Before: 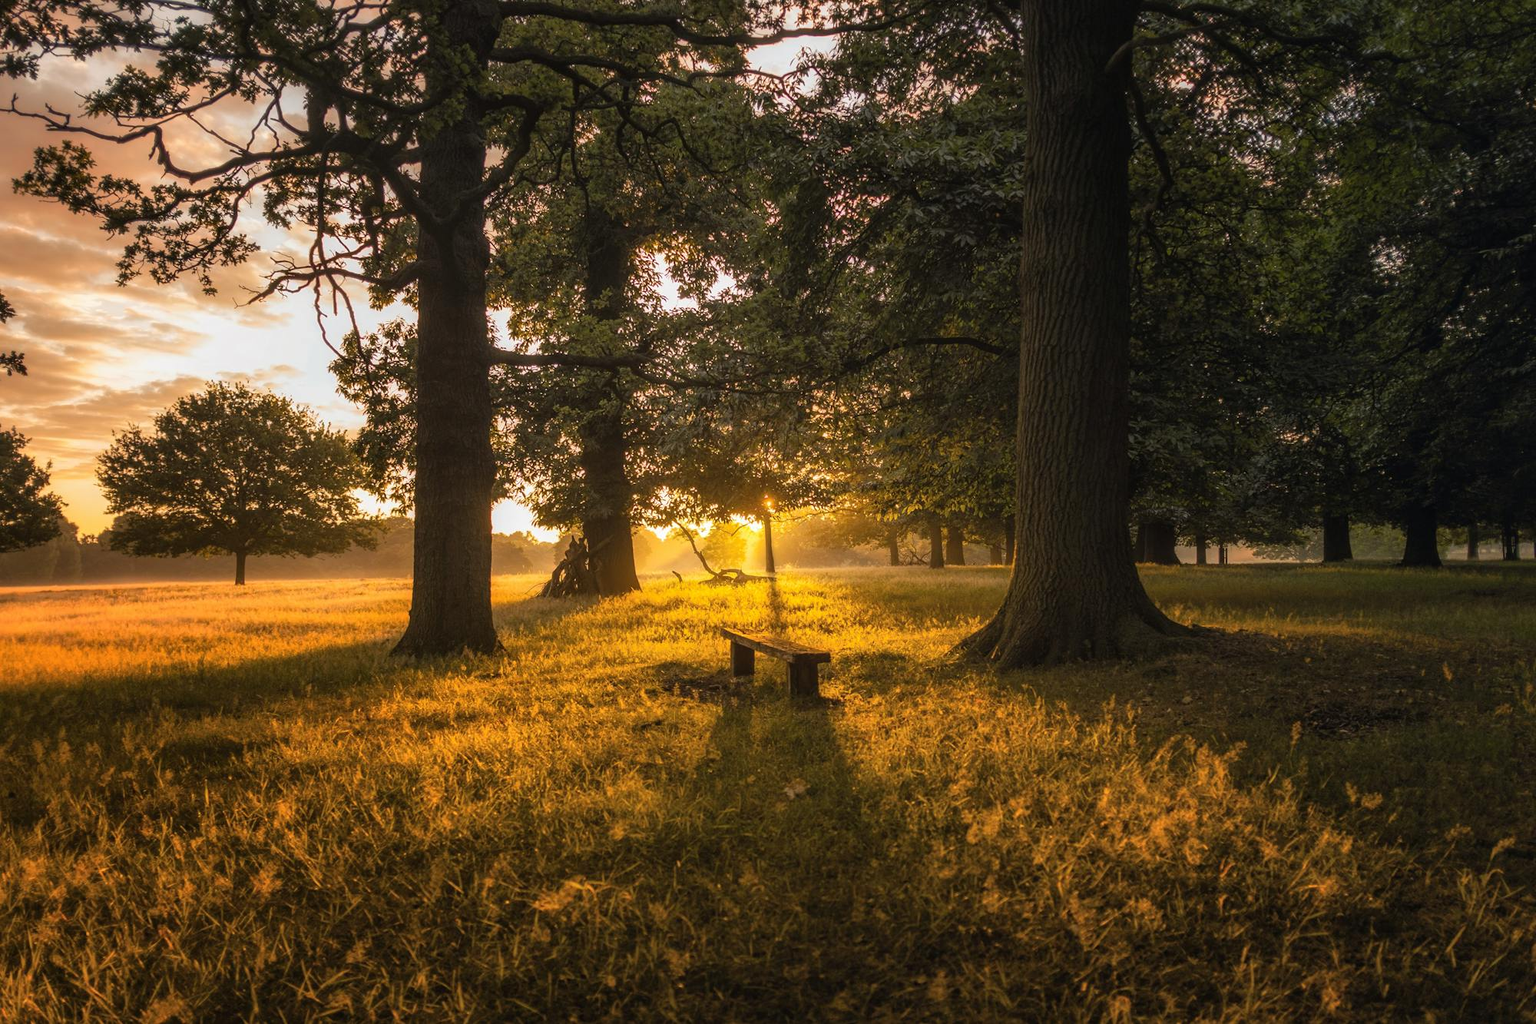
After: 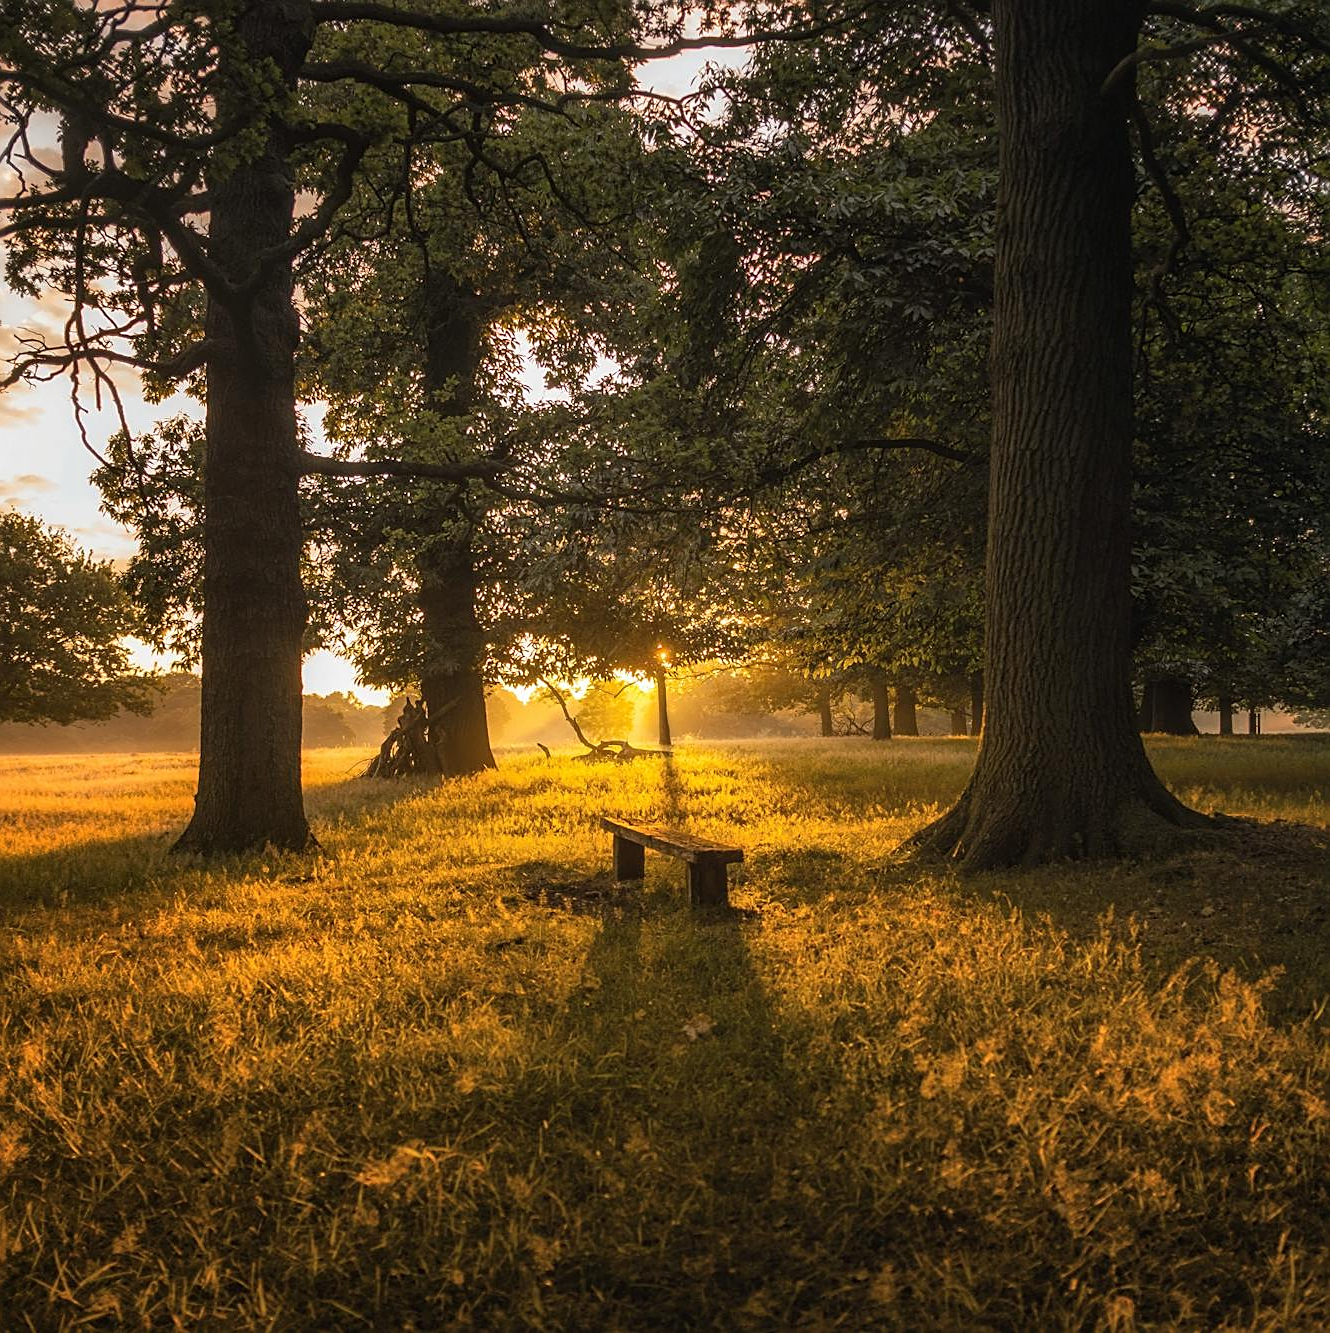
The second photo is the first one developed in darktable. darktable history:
crop: left 16.929%, right 16.557%
sharpen: on, module defaults
